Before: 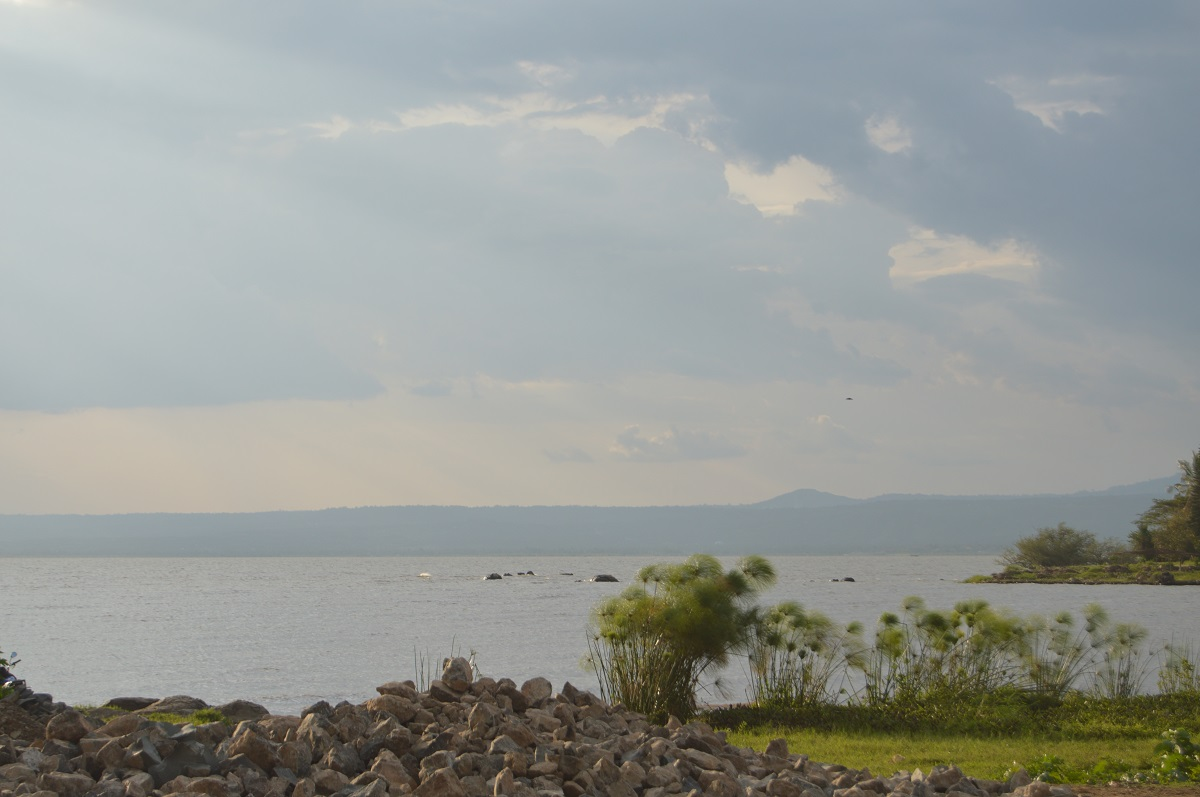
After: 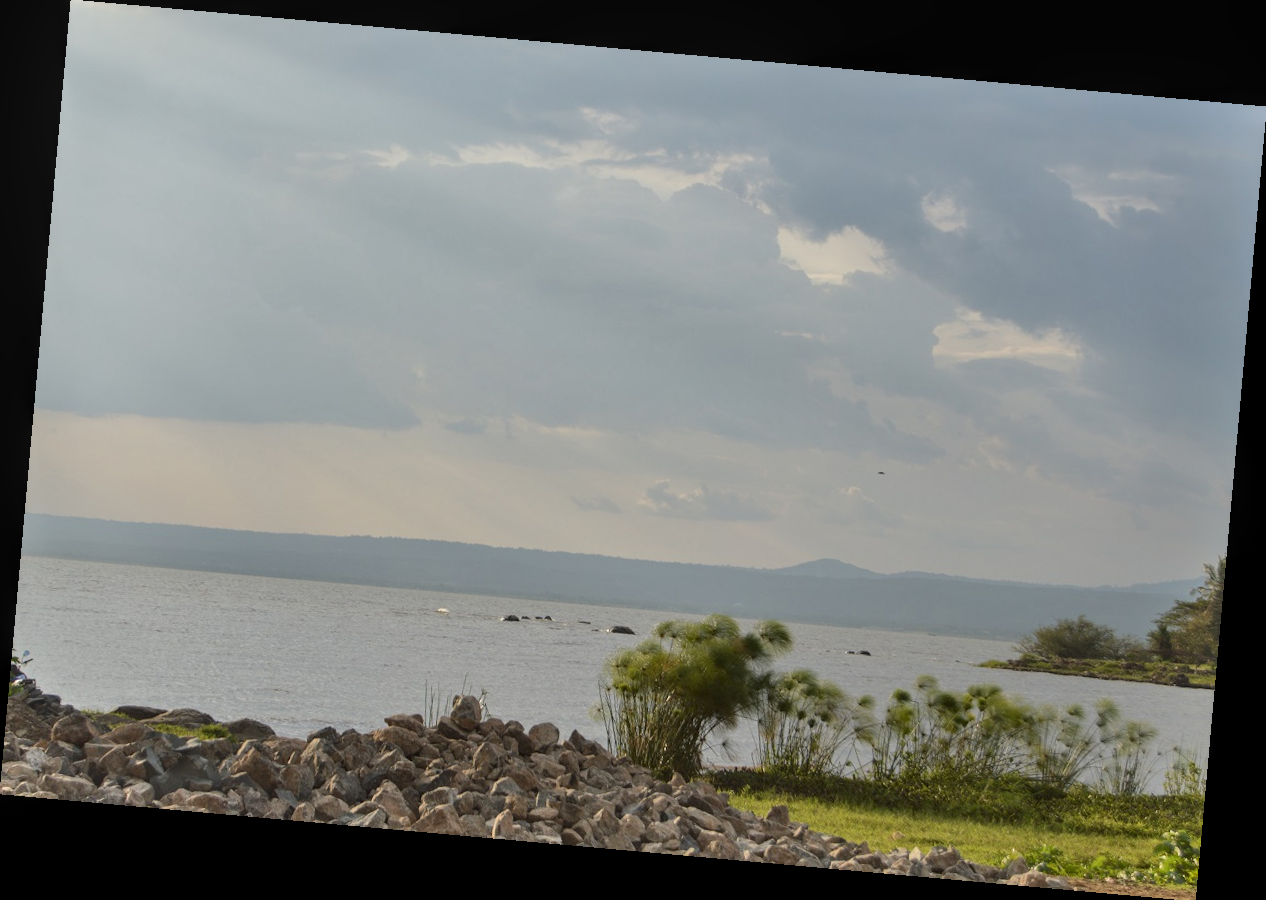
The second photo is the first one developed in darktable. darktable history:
local contrast: detail 130%
shadows and highlights: soften with gaussian
rotate and perspective: rotation 5.12°, automatic cropping off
